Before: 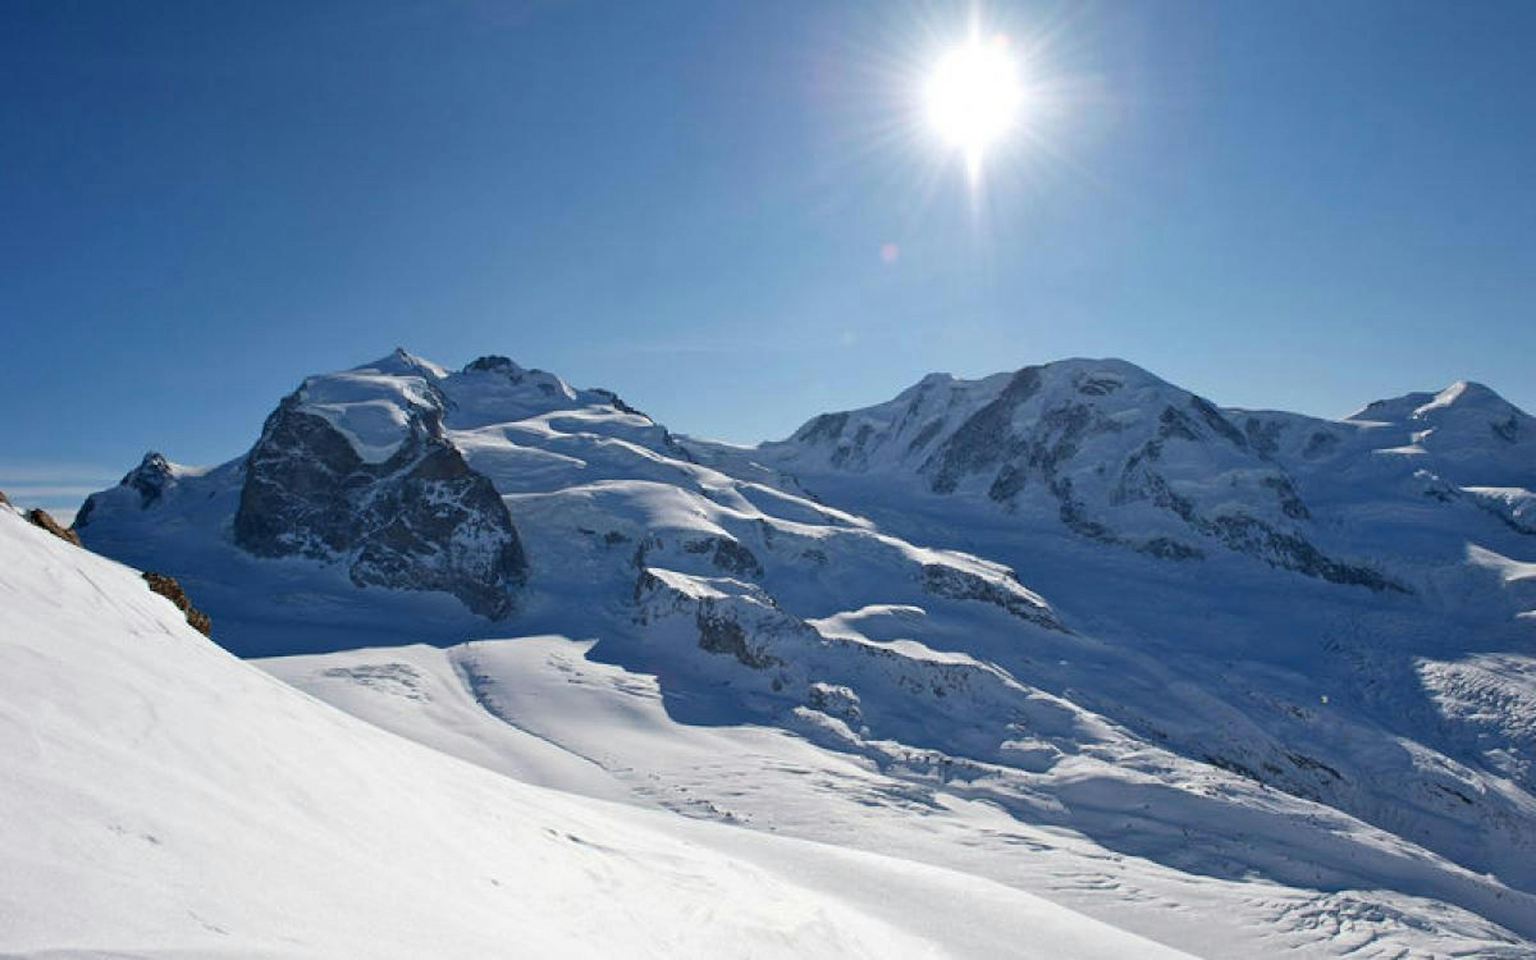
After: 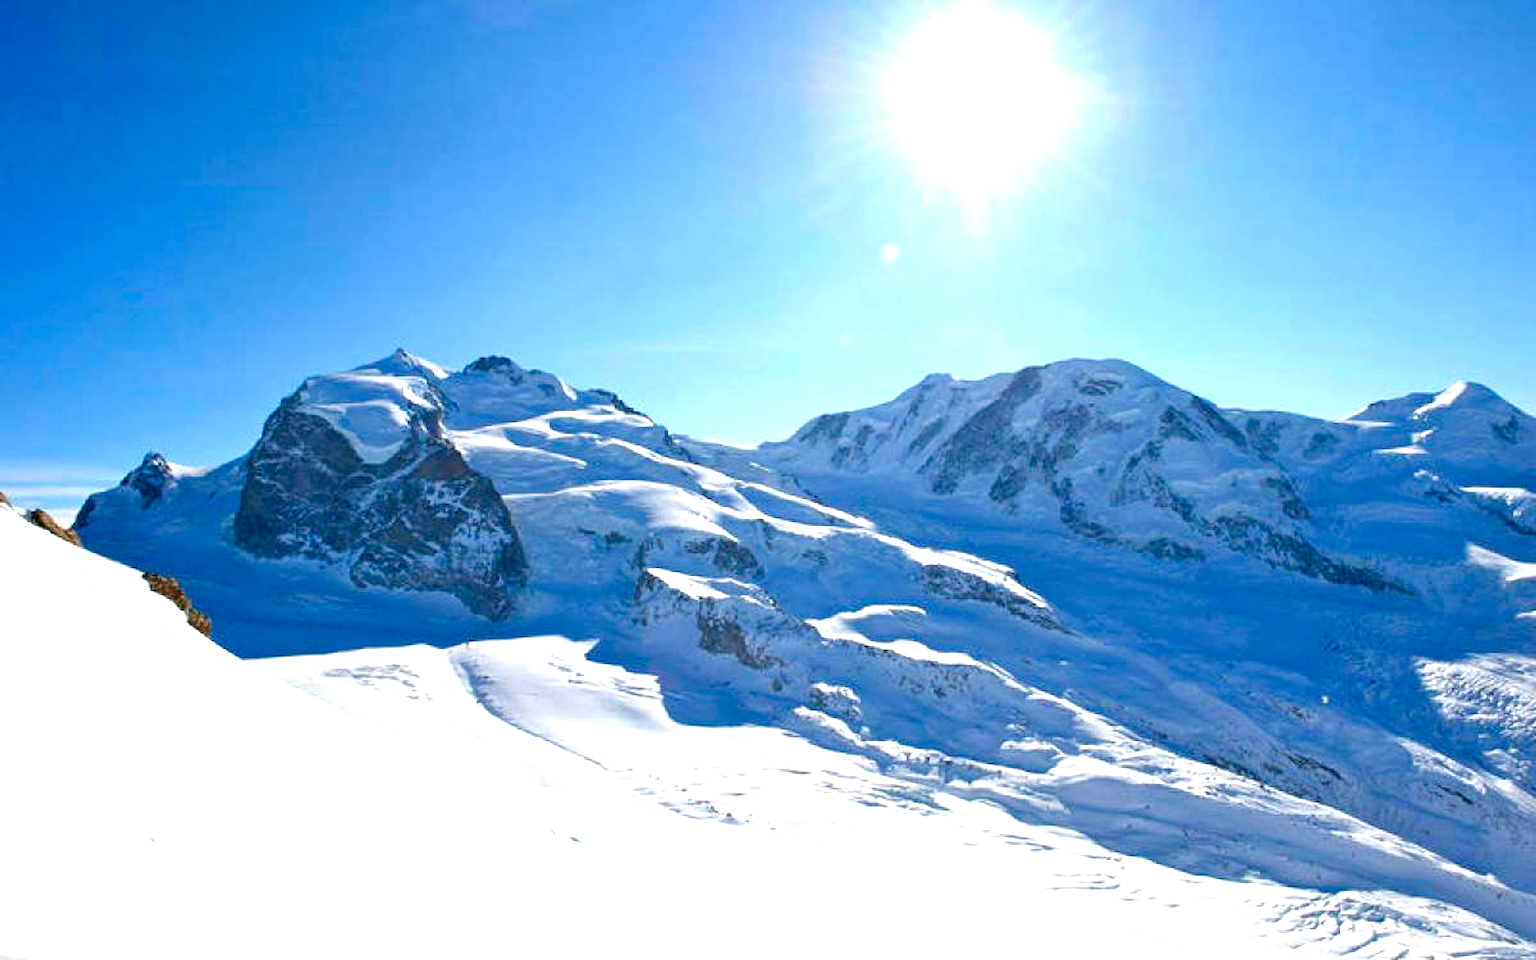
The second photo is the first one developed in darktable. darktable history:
color balance rgb: perceptual saturation grading › global saturation 20%, perceptual saturation grading › highlights 2.68%, perceptual saturation grading › shadows 50%
exposure: exposure 1.15 EV, compensate highlight preservation false
